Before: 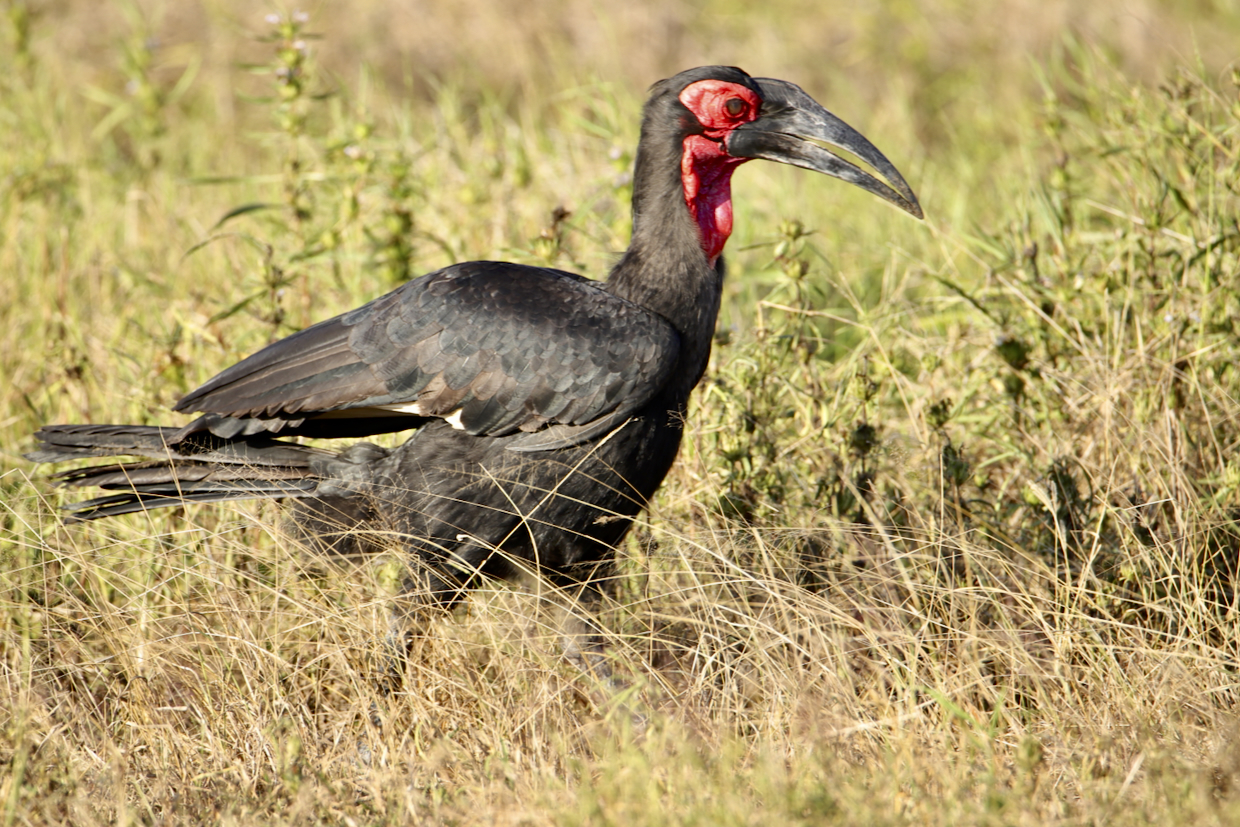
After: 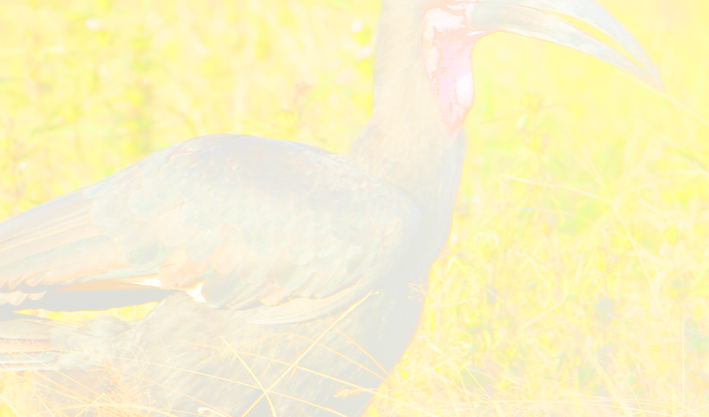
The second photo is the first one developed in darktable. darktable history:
split-toning: on, module defaults
shadows and highlights: white point adjustment 1, soften with gaussian
bloom: size 70%, threshold 25%, strength 70%
crop: left 20.932%, top 15.471%, right 21.848%, bottom 34.081%
